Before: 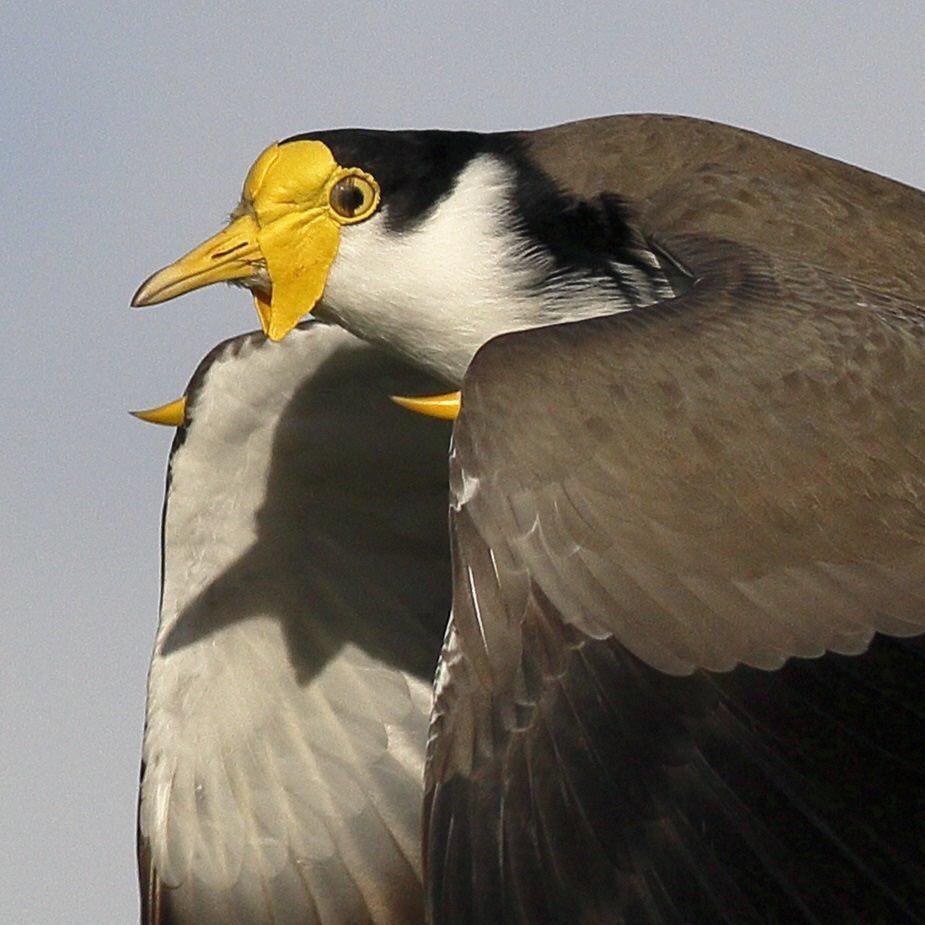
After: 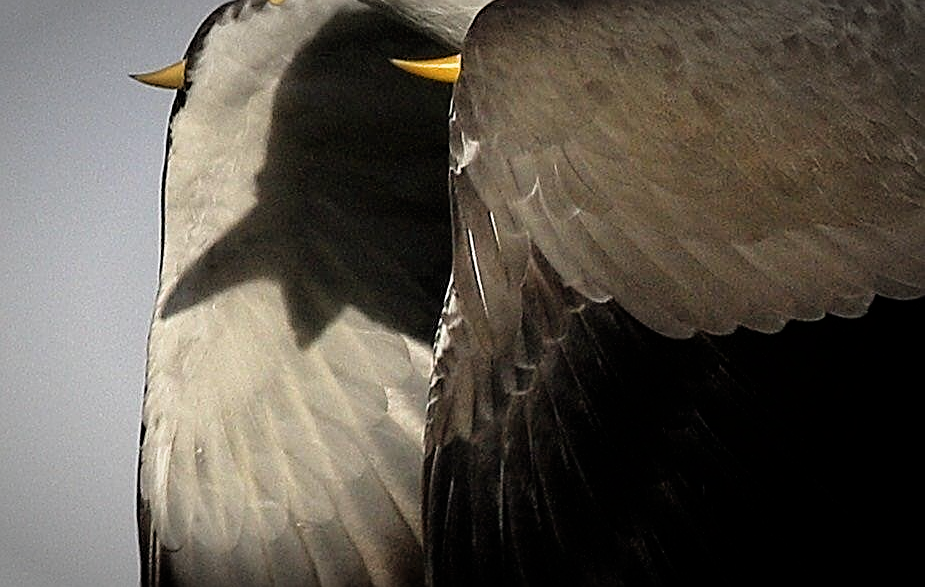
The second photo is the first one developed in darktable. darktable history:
vignetting: automatic ratio true, unbound false
tone equalizer: on, module defaults
filmic rgb: black relative exposure -4.9 EV, white relative exposure 2.83 EV, threshold 3.01 EV, hardness 3.7, enable highlight reconstruction true
sharpen: amount 0.738
crop and rotate: top 36.461%
